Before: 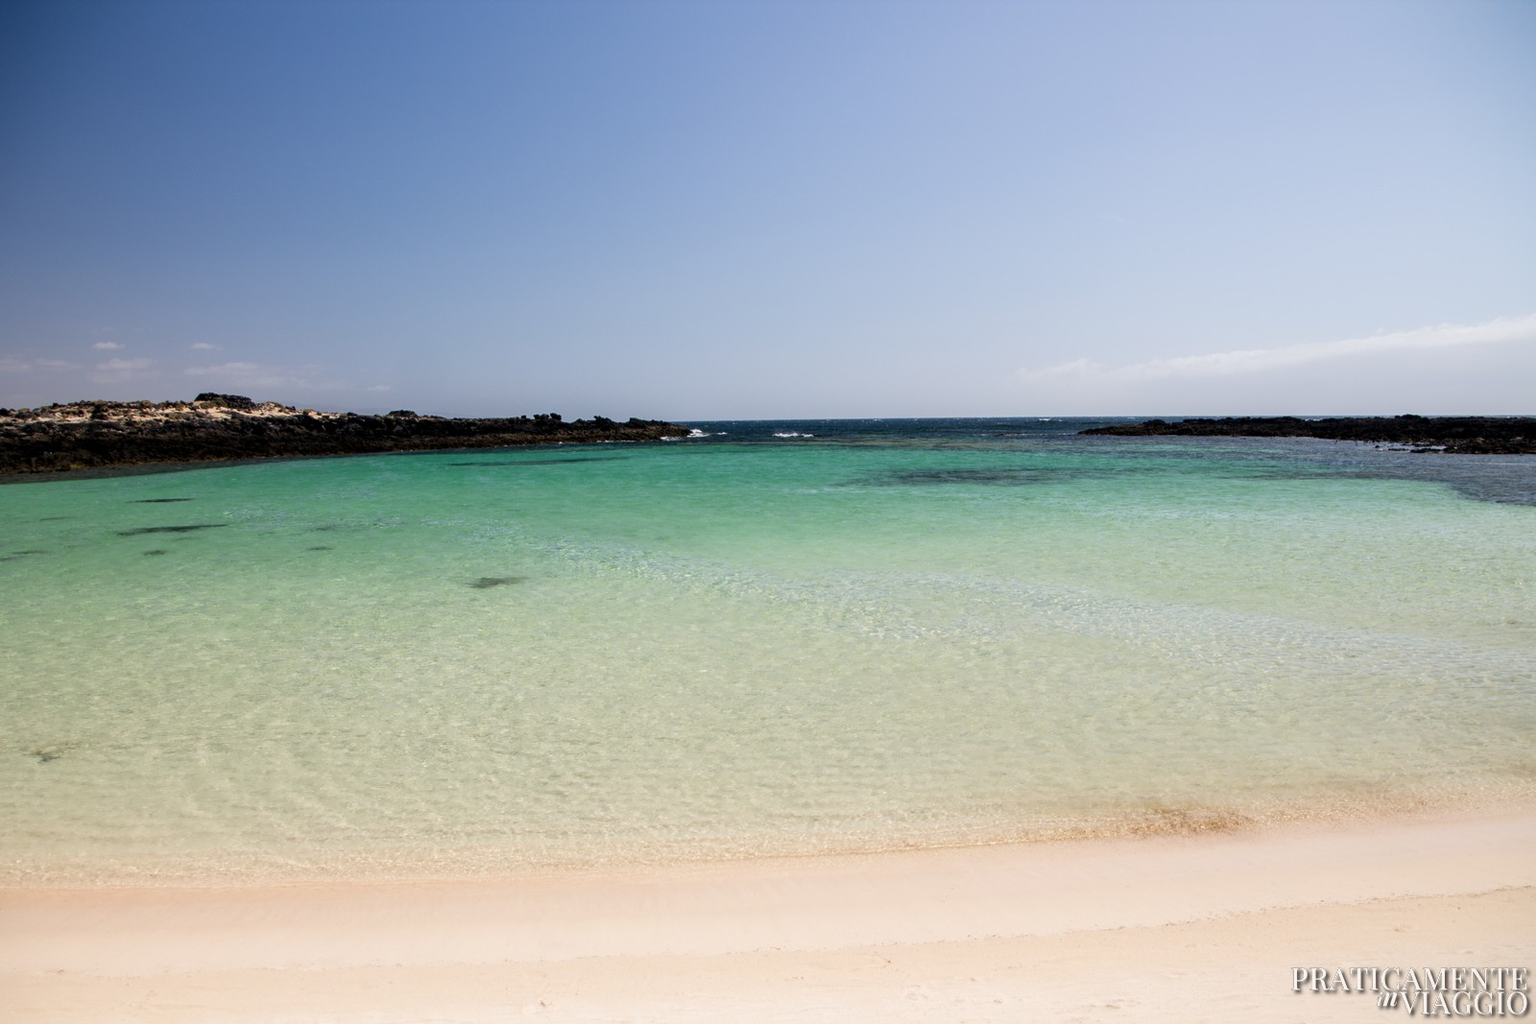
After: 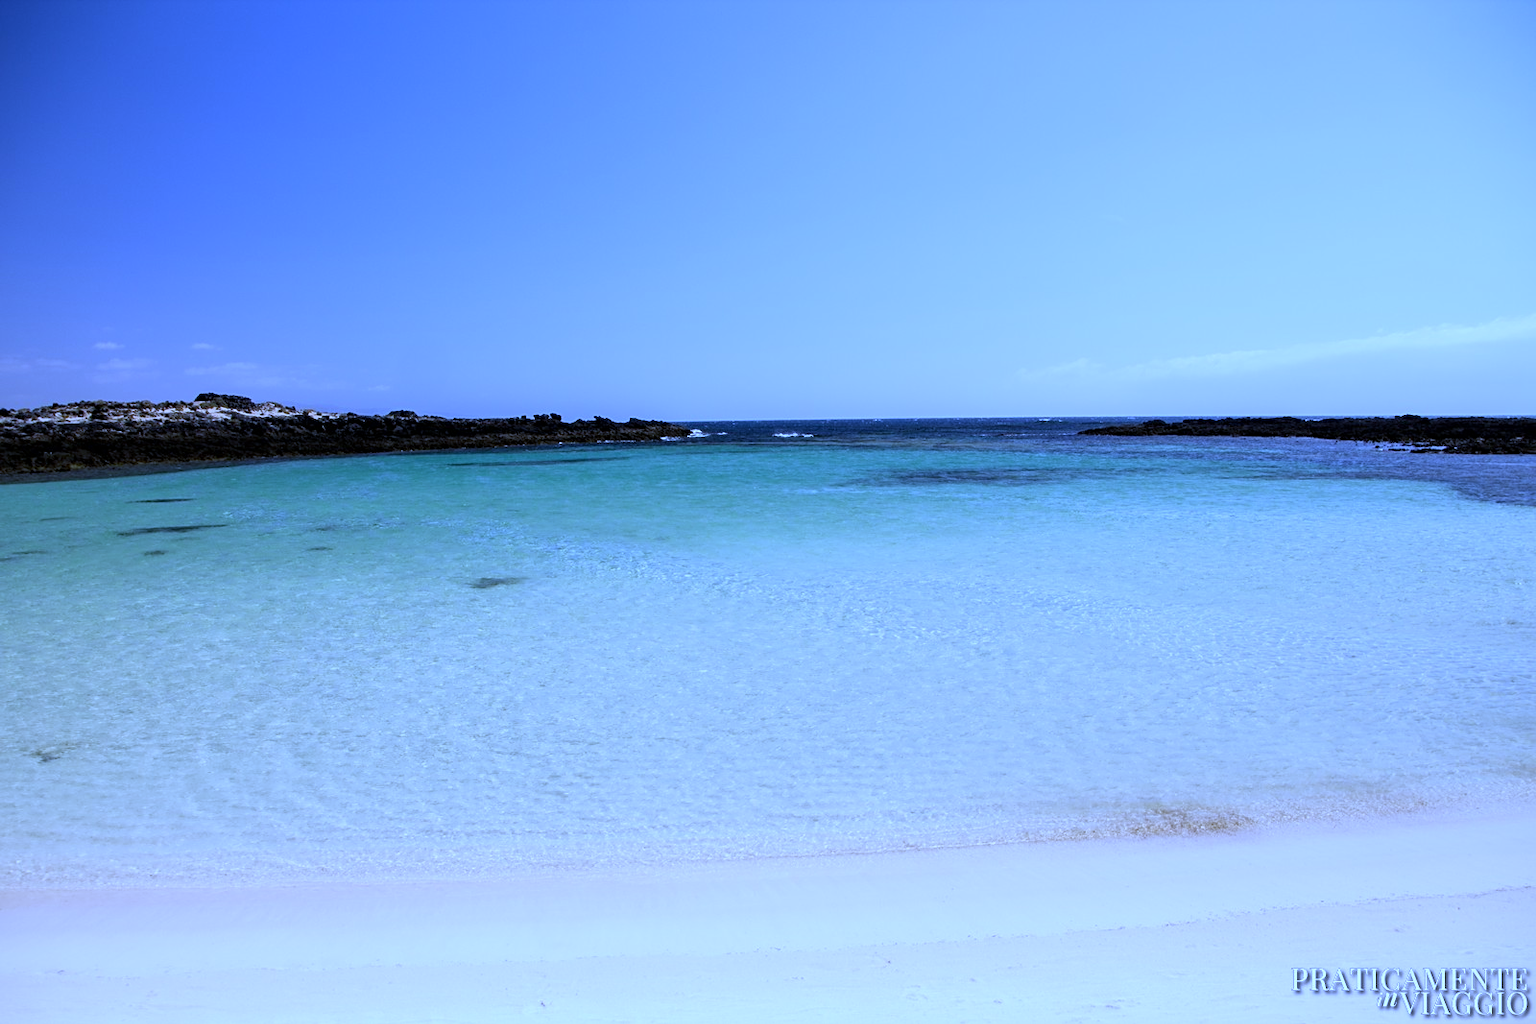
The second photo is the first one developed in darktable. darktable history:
sharpen: amount 0.2
white balance: red 0.766, blue 1.537
